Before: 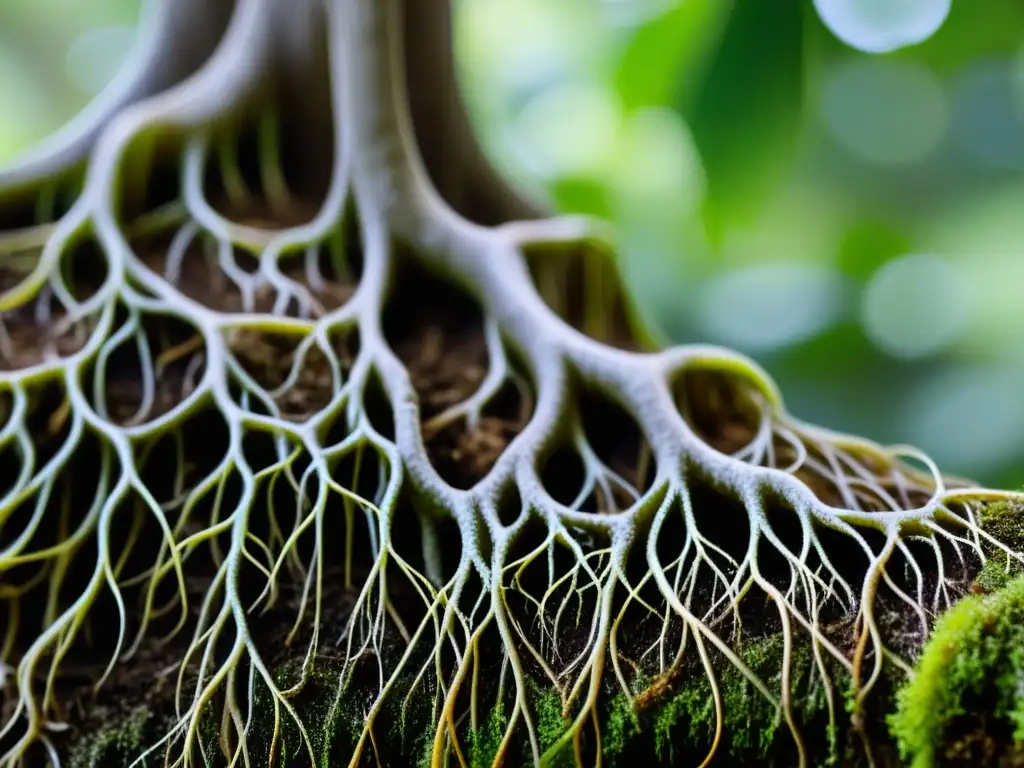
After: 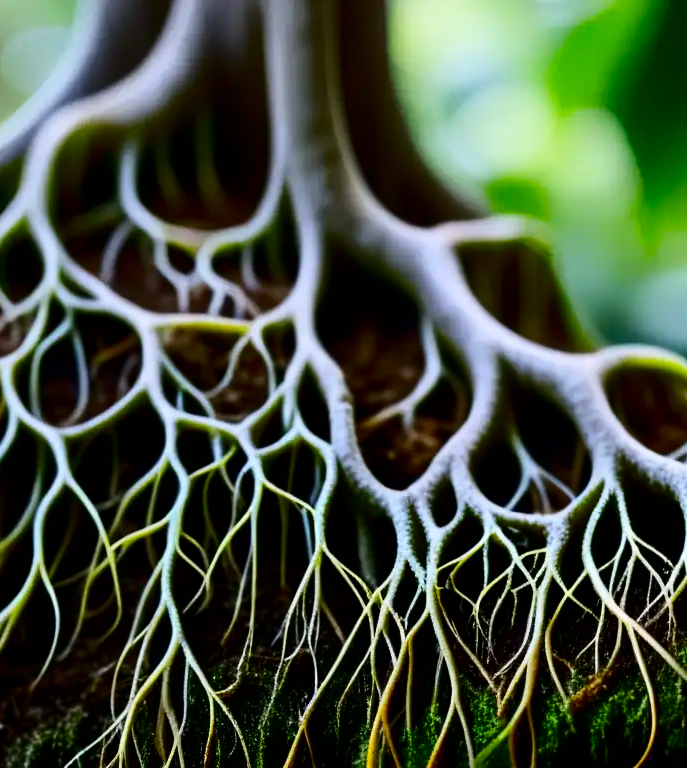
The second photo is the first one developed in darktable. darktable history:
crop and rotate: left 6.397%, right 26.478%
contrast brightness saturation: contrast 0.22, brightness -0.189, saturation 0.234
